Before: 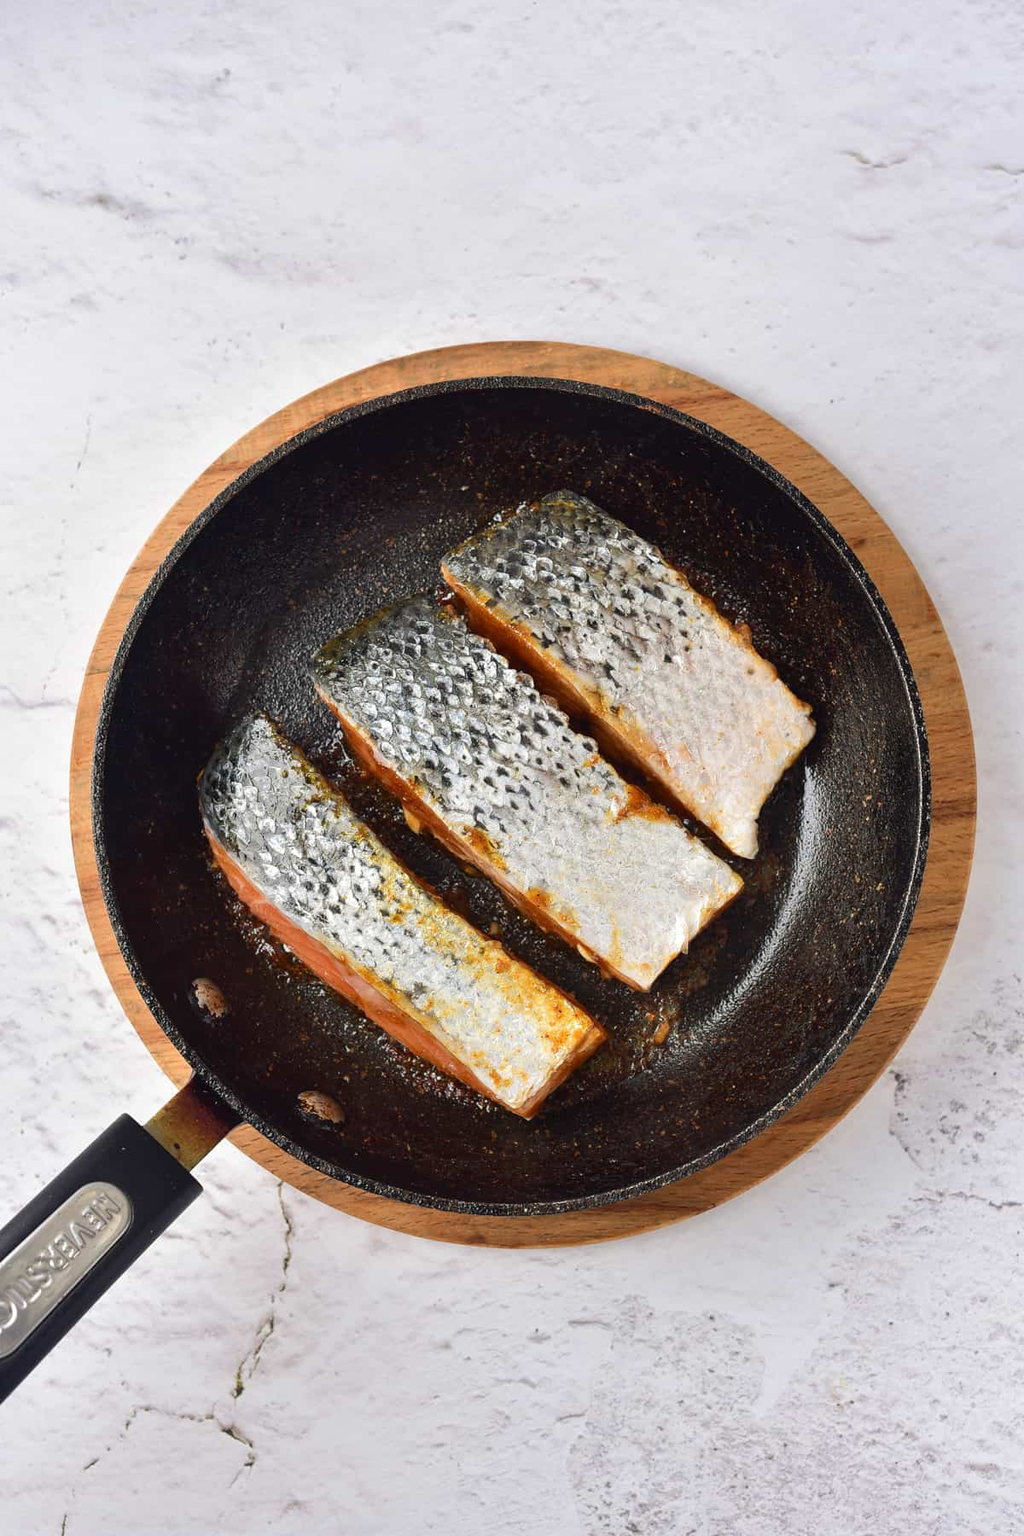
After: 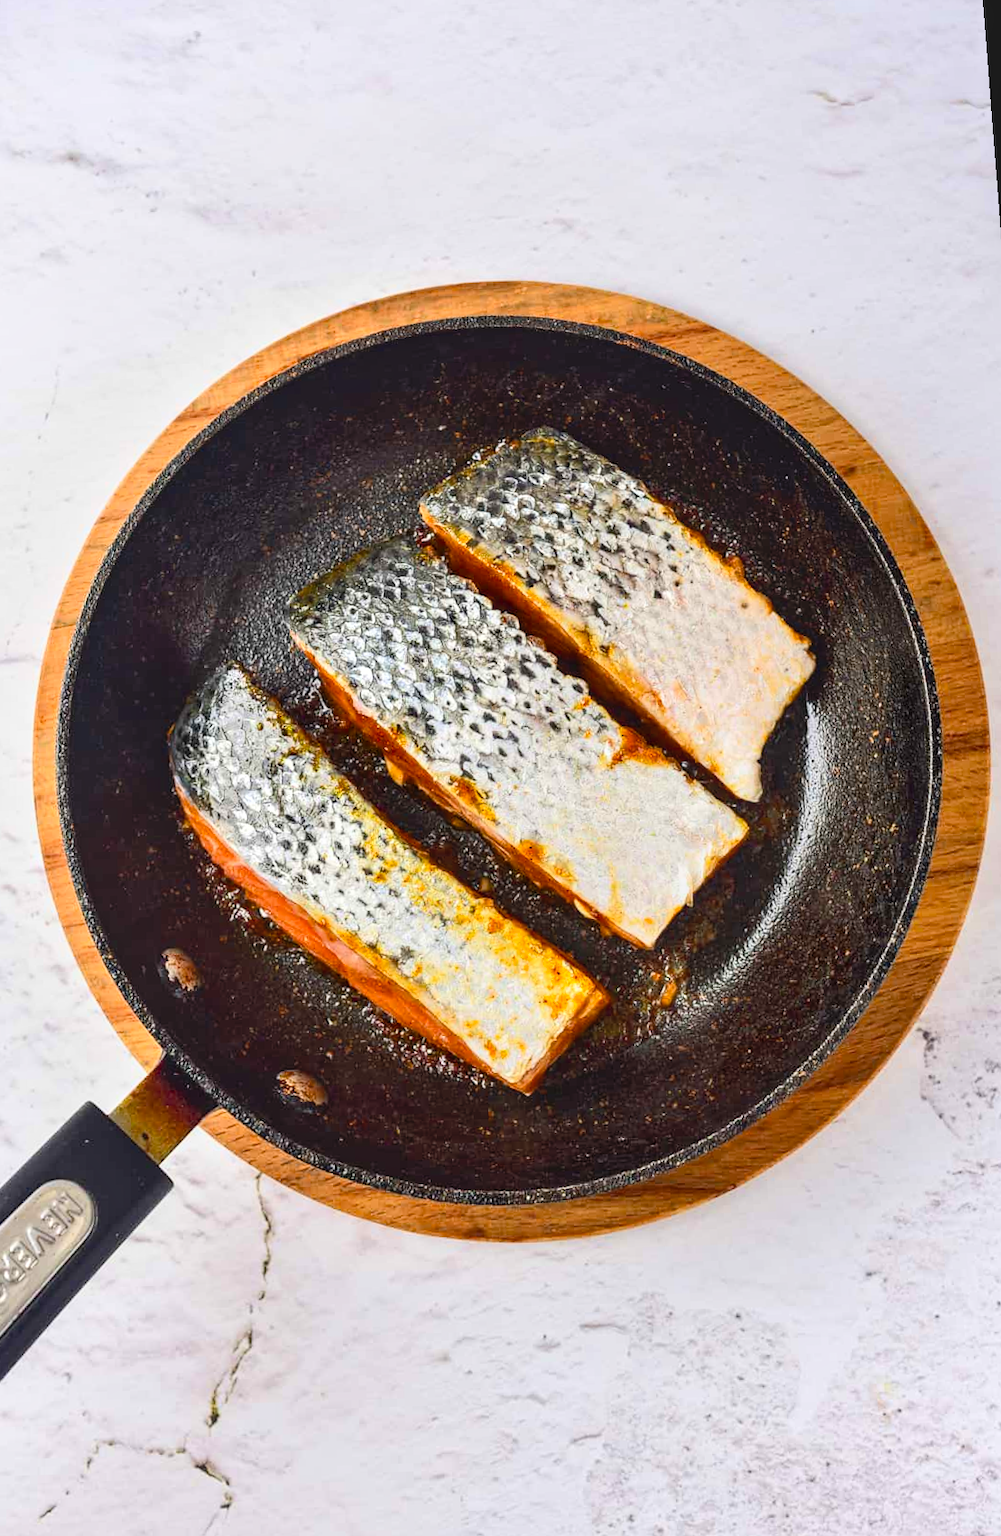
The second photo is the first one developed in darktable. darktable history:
tone equalizer: -8 EV 0.06 EV, smoothing diameter 25%, edges refinement/feathering 10, preserve details guided filter
color balance rgb: linear chroma grading › shadows -8%, linear chroma grading › global chroma 10%, perceptual saturation grading › global saturation 2%, perceptual saturation grading › highlights -2%, perceptual saturation grading › mid-tones 4%, perceptual saturation grading › shadows 8%, perceptual brilliance grading › global brilliance 2%, perceptual brilliance grading › highlights -4%, global vibrance 16%, saturation formula JzAzBz (2021)
local contrast: on, module defaults
contrast brightness saturation: contrast 0.2, brightness 0.16, saturation 0.22
rotate and perspective: rotation -1.68°, lens shift (vertical) -0.146, crop left 0.049, crop right 0.912, crop top 0.032, crop bottom 0.96
